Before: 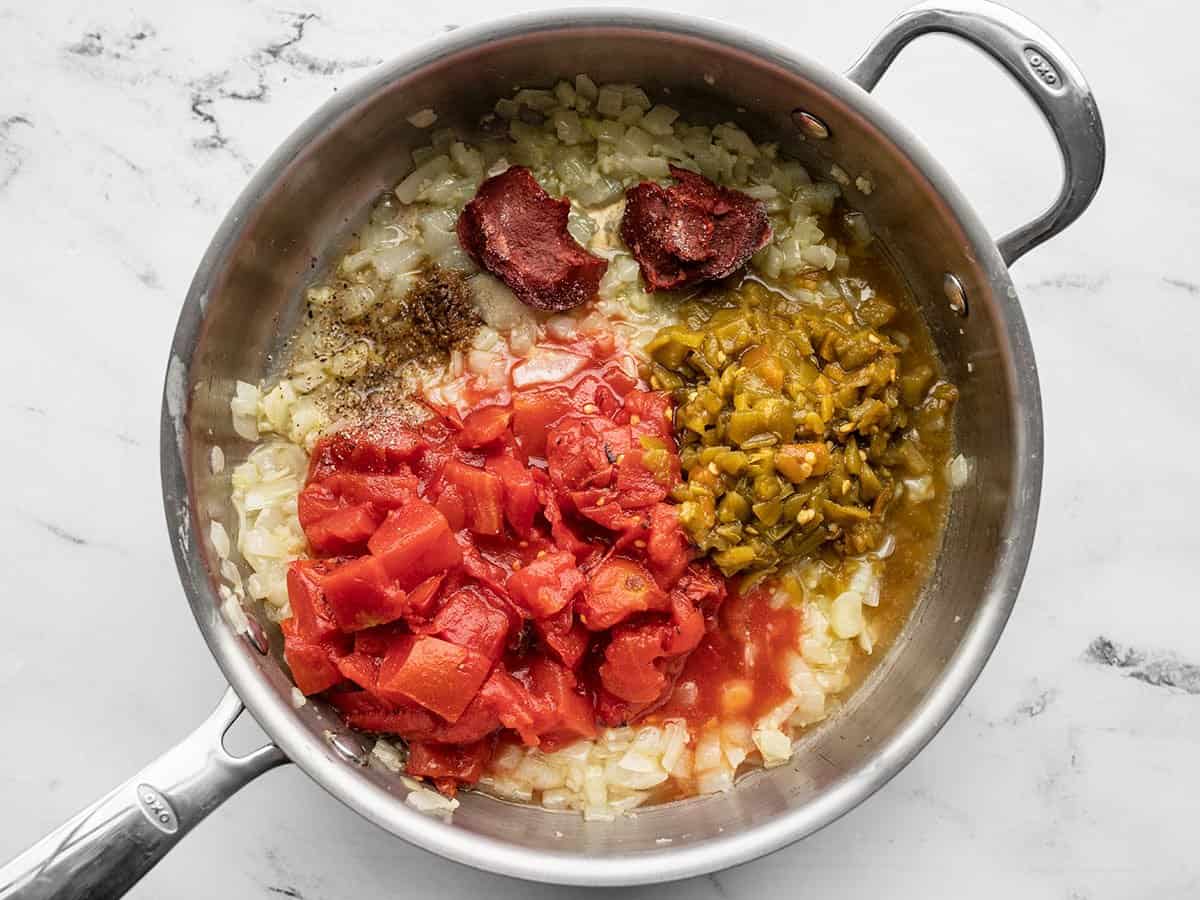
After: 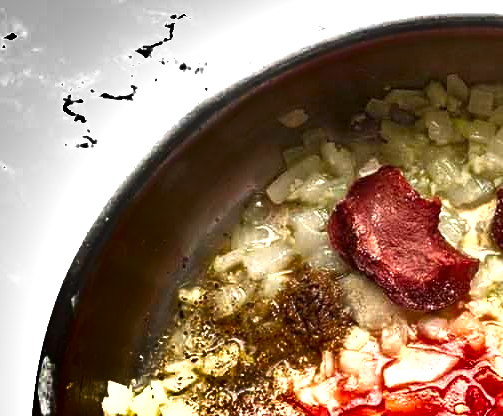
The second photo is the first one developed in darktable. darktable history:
exposure: exposure 0.999 EV, compensate highlight preservation false
shadows and highlights: shadows 20.91, highlights -82.73, soften with gaussian
crop and rotate: left 10.817%, top 0.062%, right 47.194%, bottom 53.626%
